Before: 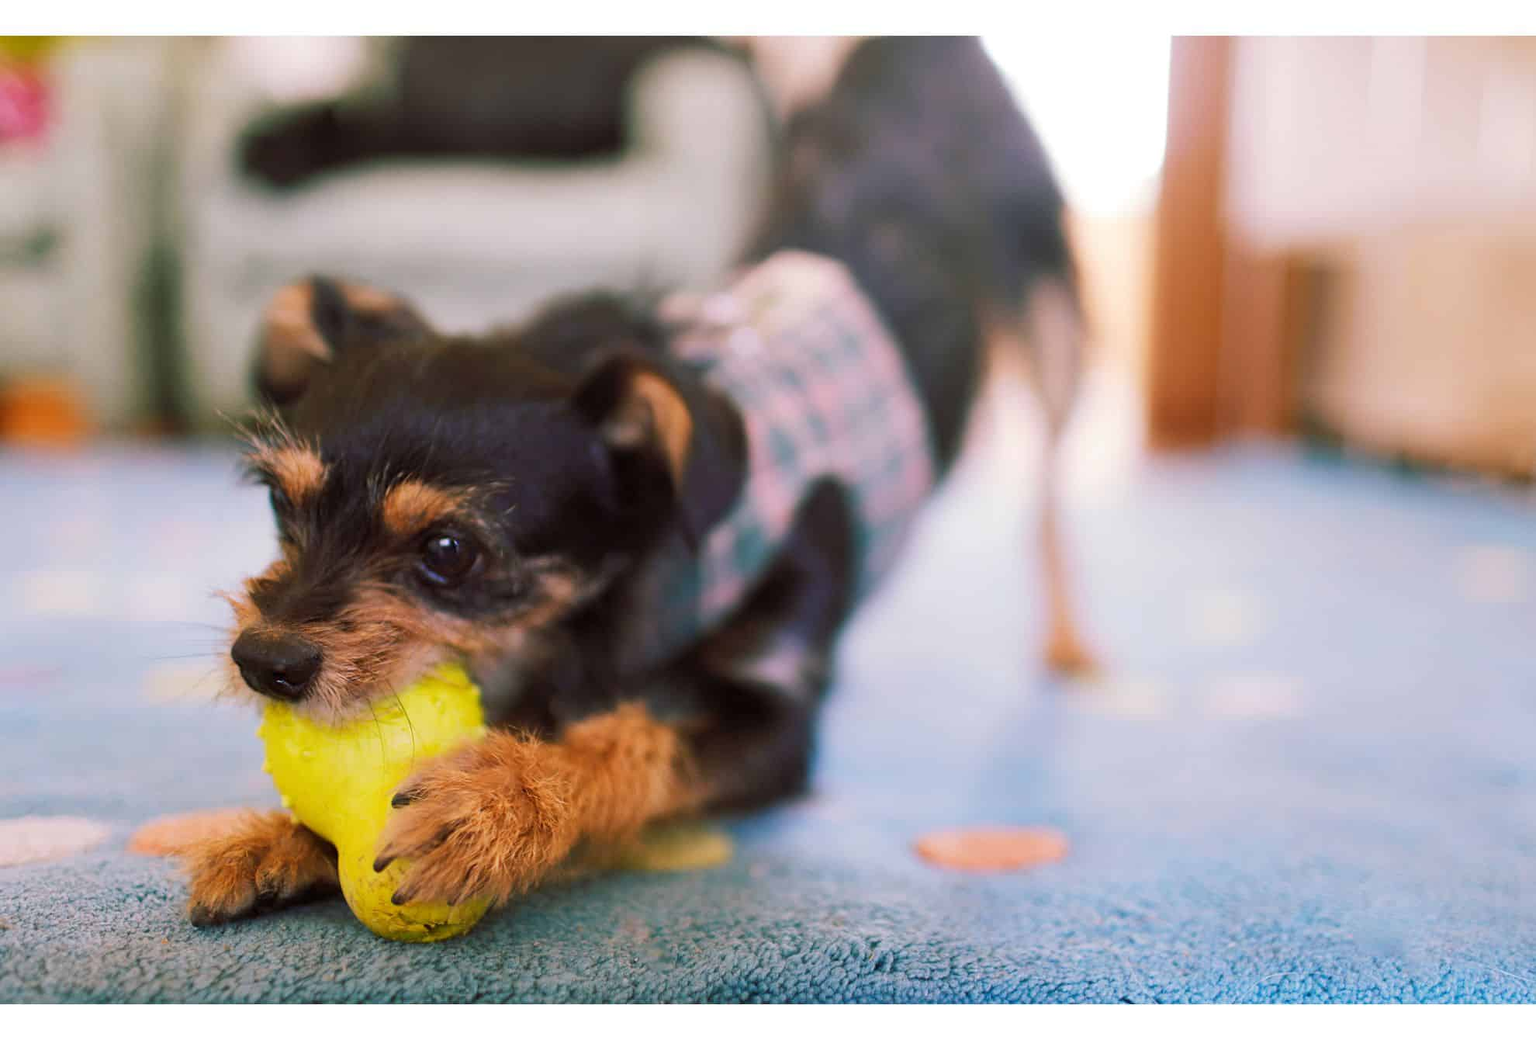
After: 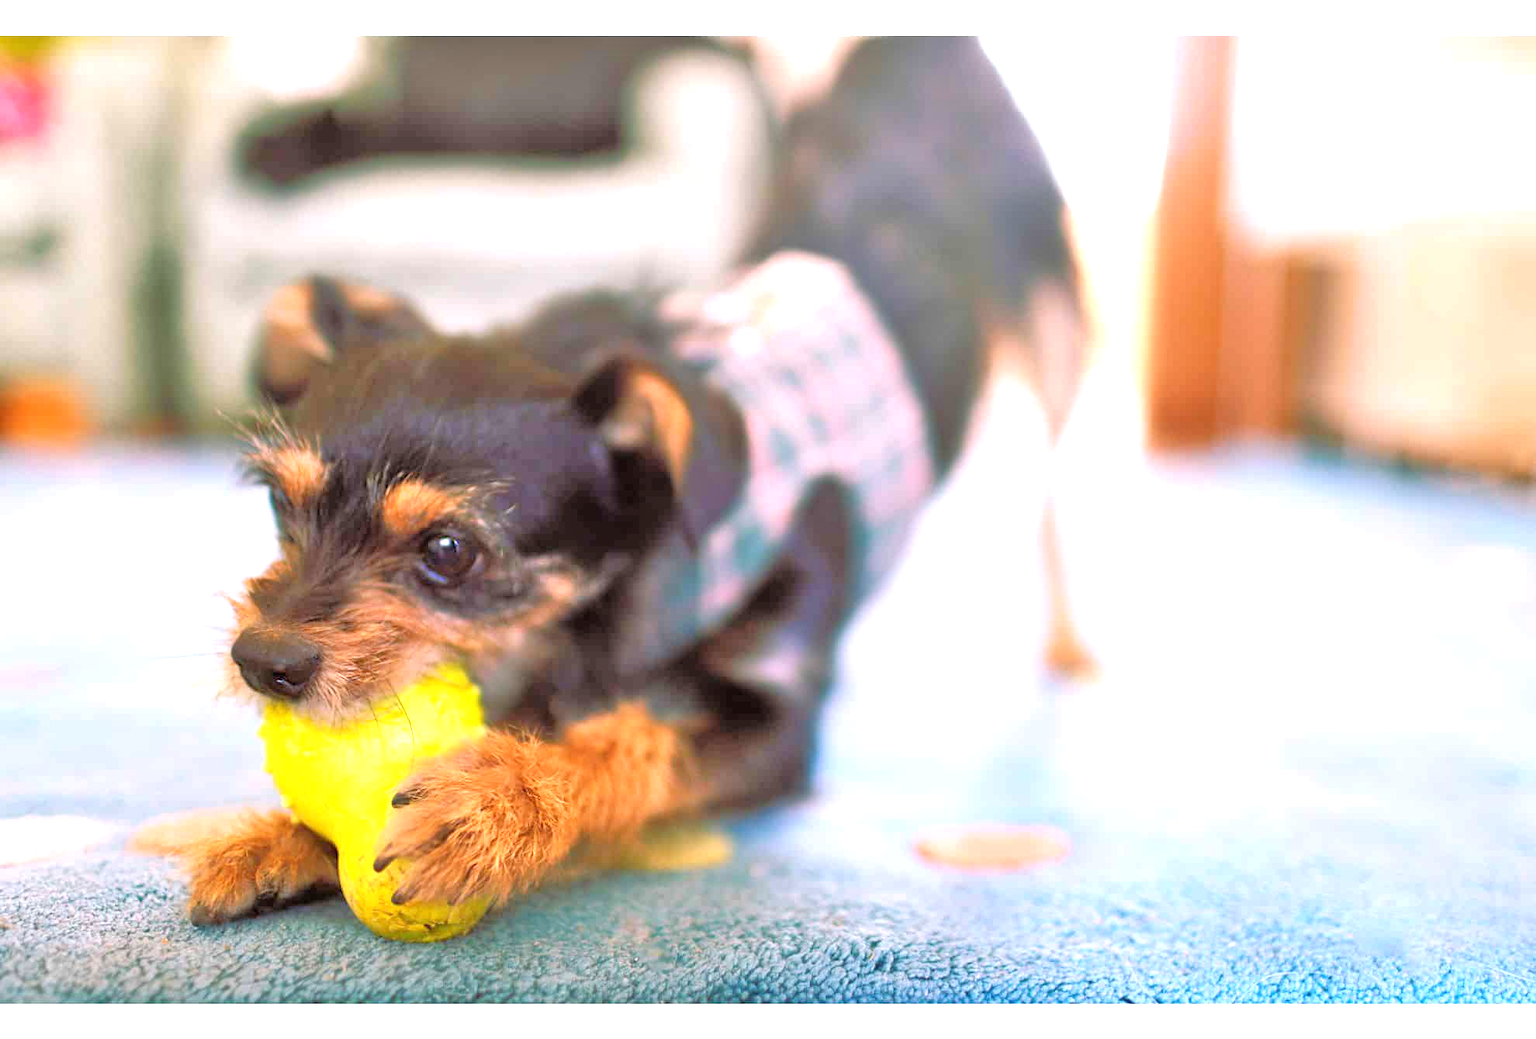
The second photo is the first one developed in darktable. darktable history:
exposure: black level correction 0, exposure 0.9 EV, compensate exposure bias true, compensate highlight preservation false
tone equalizer: -7 EV 0.15 EV, -6 EV 0.6 EV, -5 EV 1.15 EV, -4 EV 1.33 EV, -3 EV 1.15 EV, -2 EV 0.6 EV, -1 EV 0.15 EV, mask exposure compensation -0.5 EV
